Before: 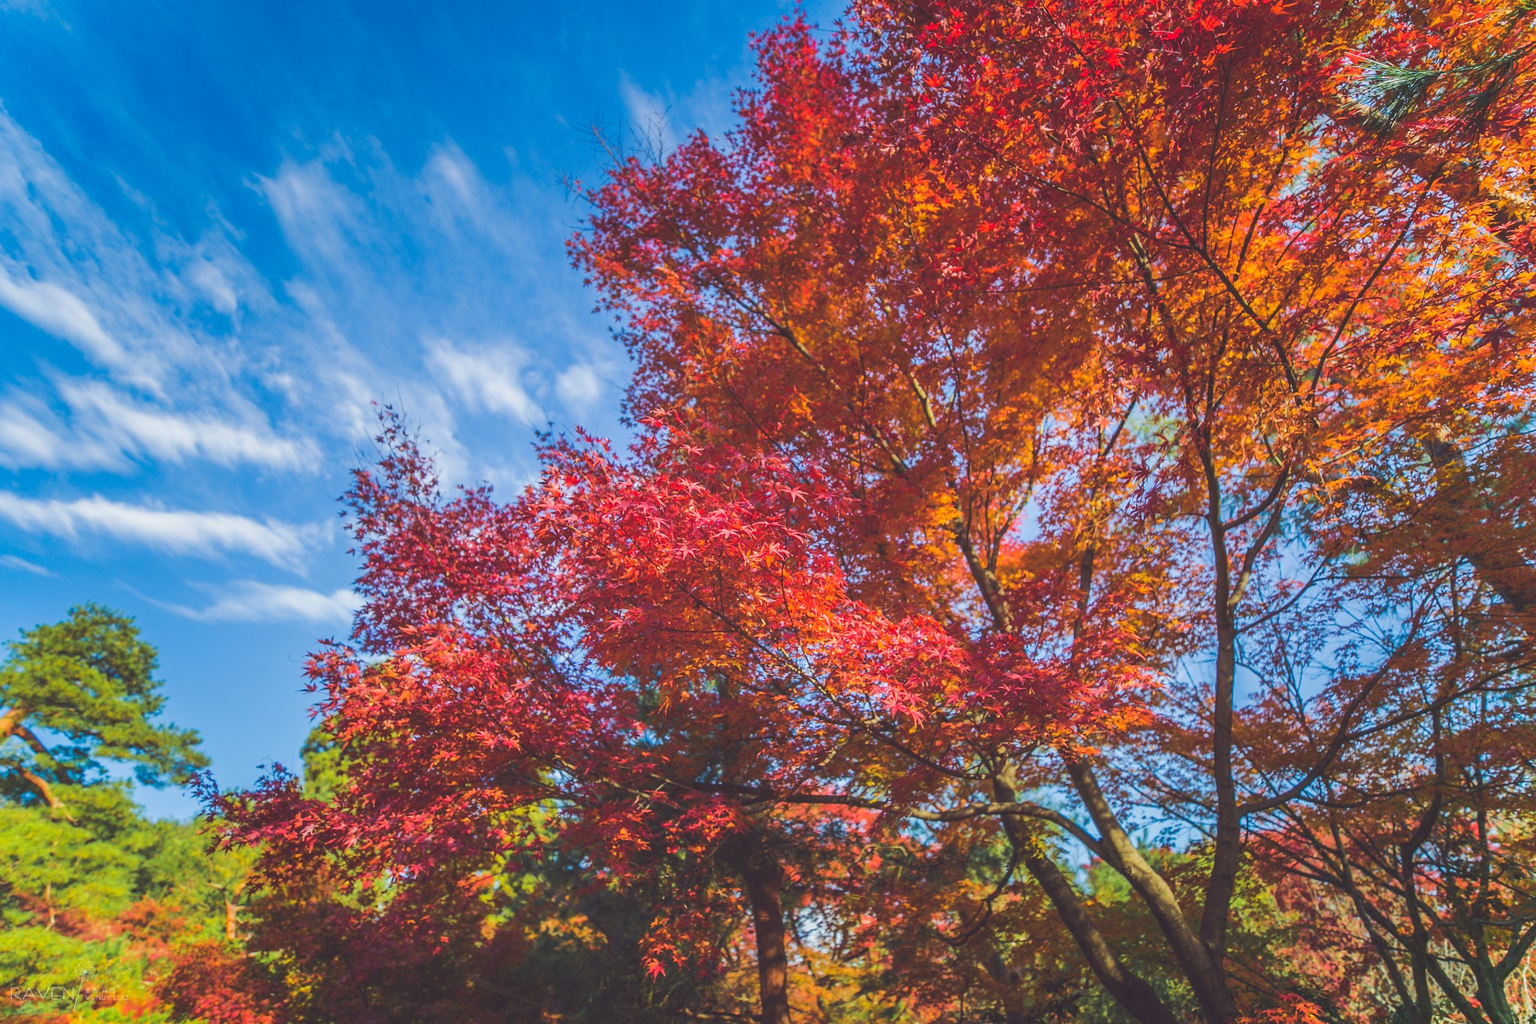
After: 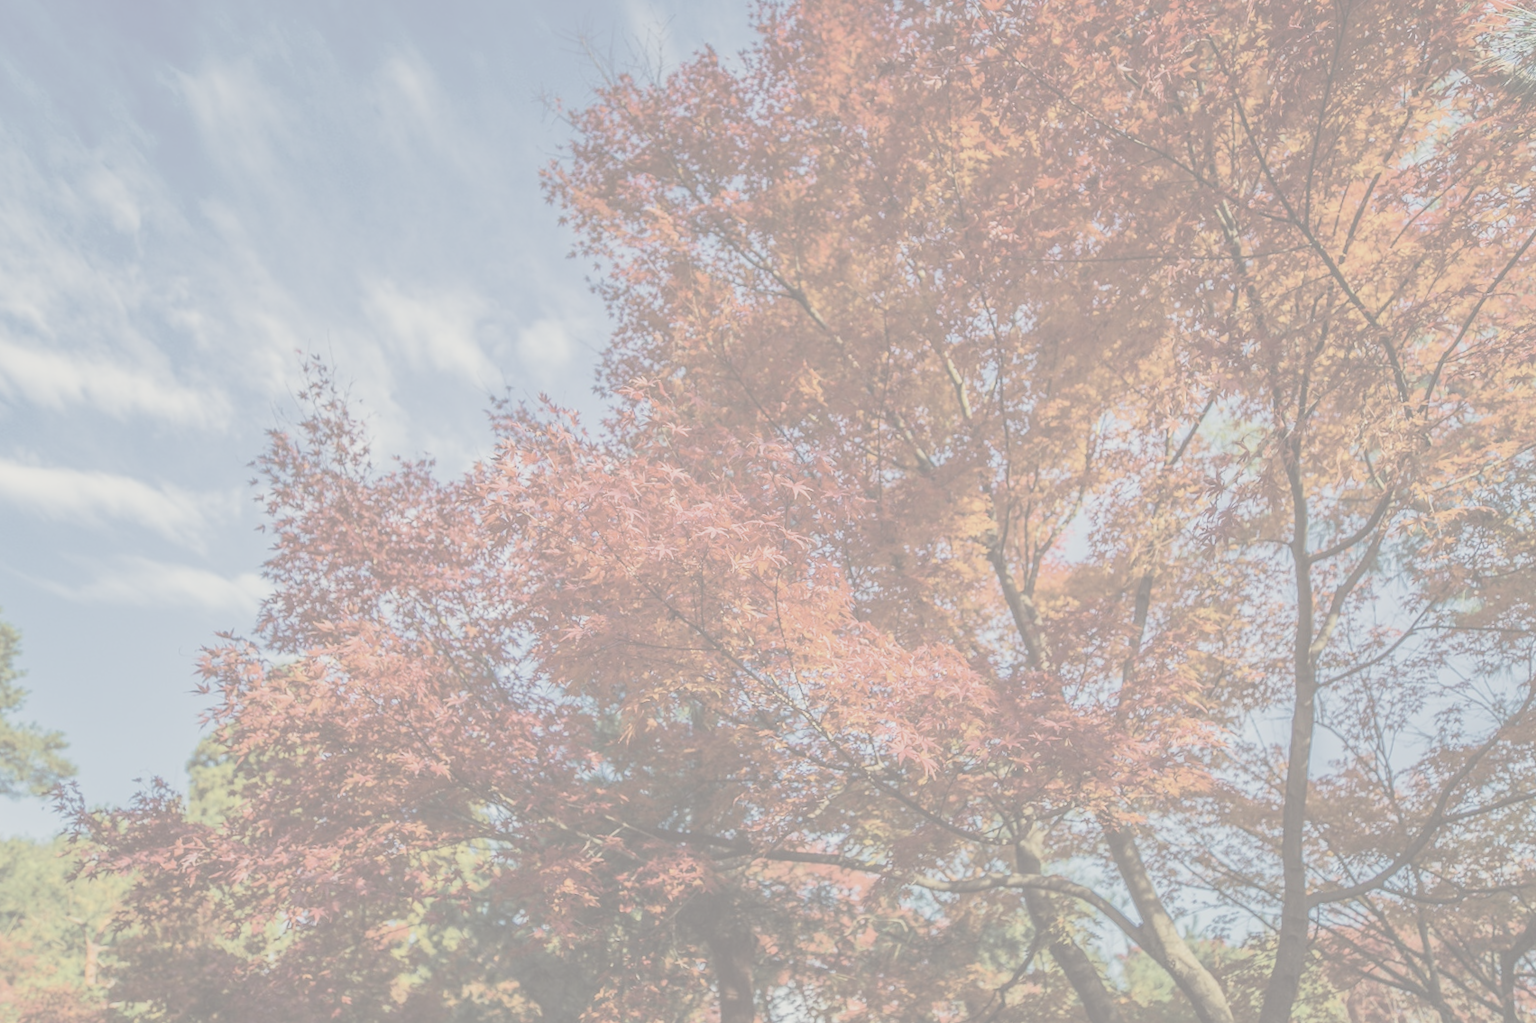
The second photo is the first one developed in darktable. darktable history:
color correction: highlights b* 3
contrast brightness saturation: contrast -0.32, brightness 0.75, saturation -0.78
crop and rotate: angle -3.27°, left 5.211%, top 5.211%, right 4.607%, bottom 4.607%
